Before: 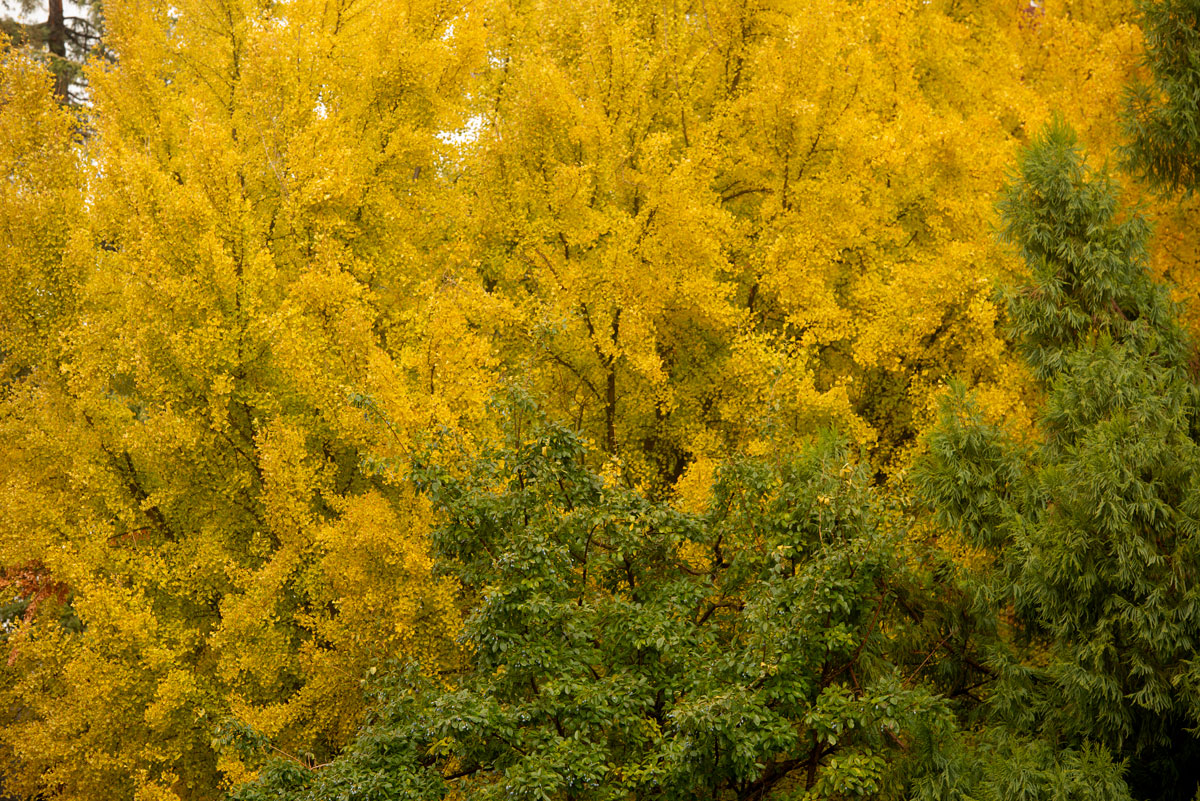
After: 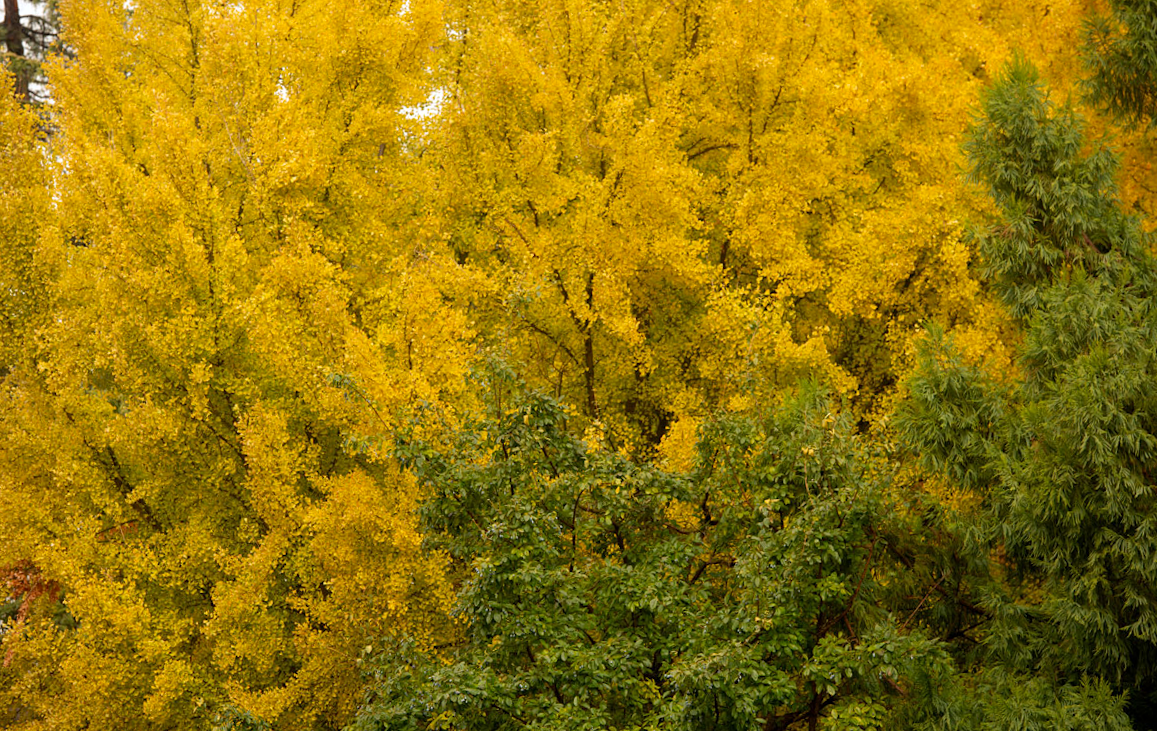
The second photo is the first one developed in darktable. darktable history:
rotate and perspective: rotation -3.52°, crop left 0.036, crop right 0.964, crop top 0.081, crop bottom 0.919
haze removal: compatibility mode true, adaptive false
